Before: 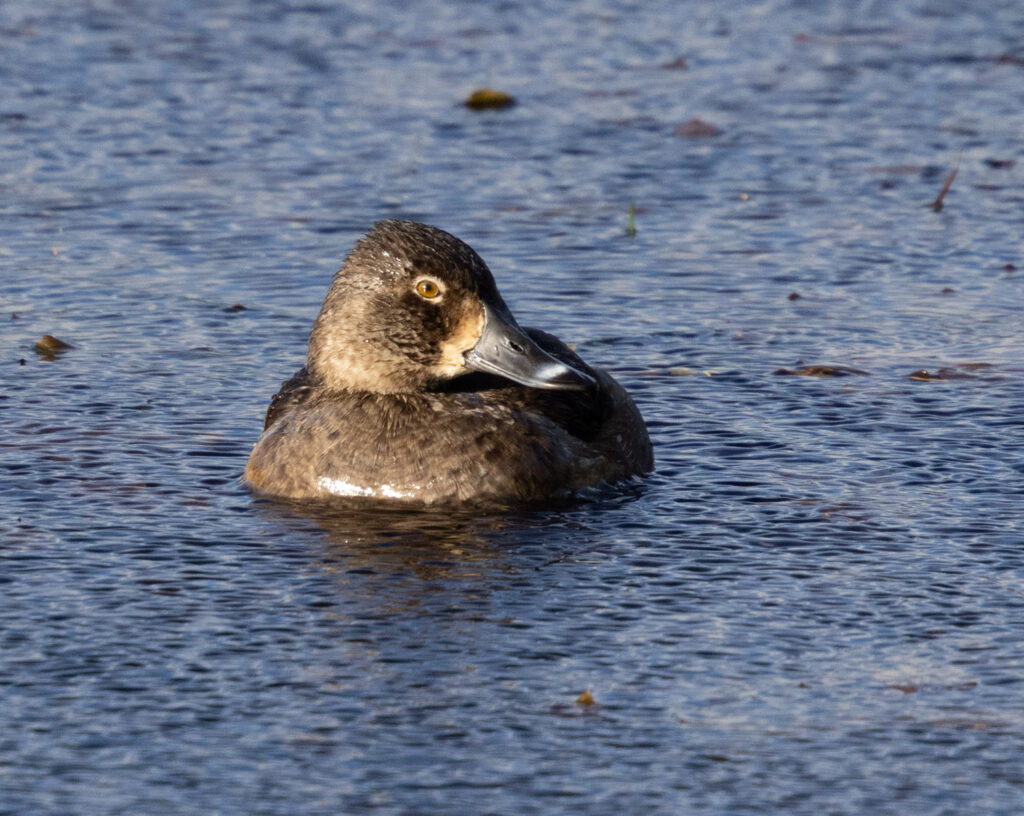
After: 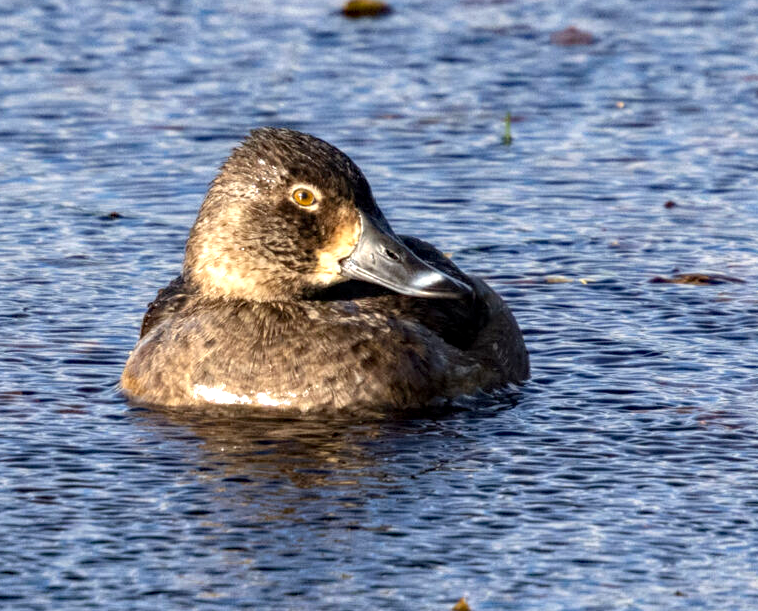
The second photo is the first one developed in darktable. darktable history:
local contrast: on, module defaults
crop and rotate: left 12.135%, top 11.352%, right 13.779%, bottom 13.665%
haze removal: compatibility mode true, adaptive false
exposure: black level correction 0, exposure 0.703 EV, compensate highlight preservation false
